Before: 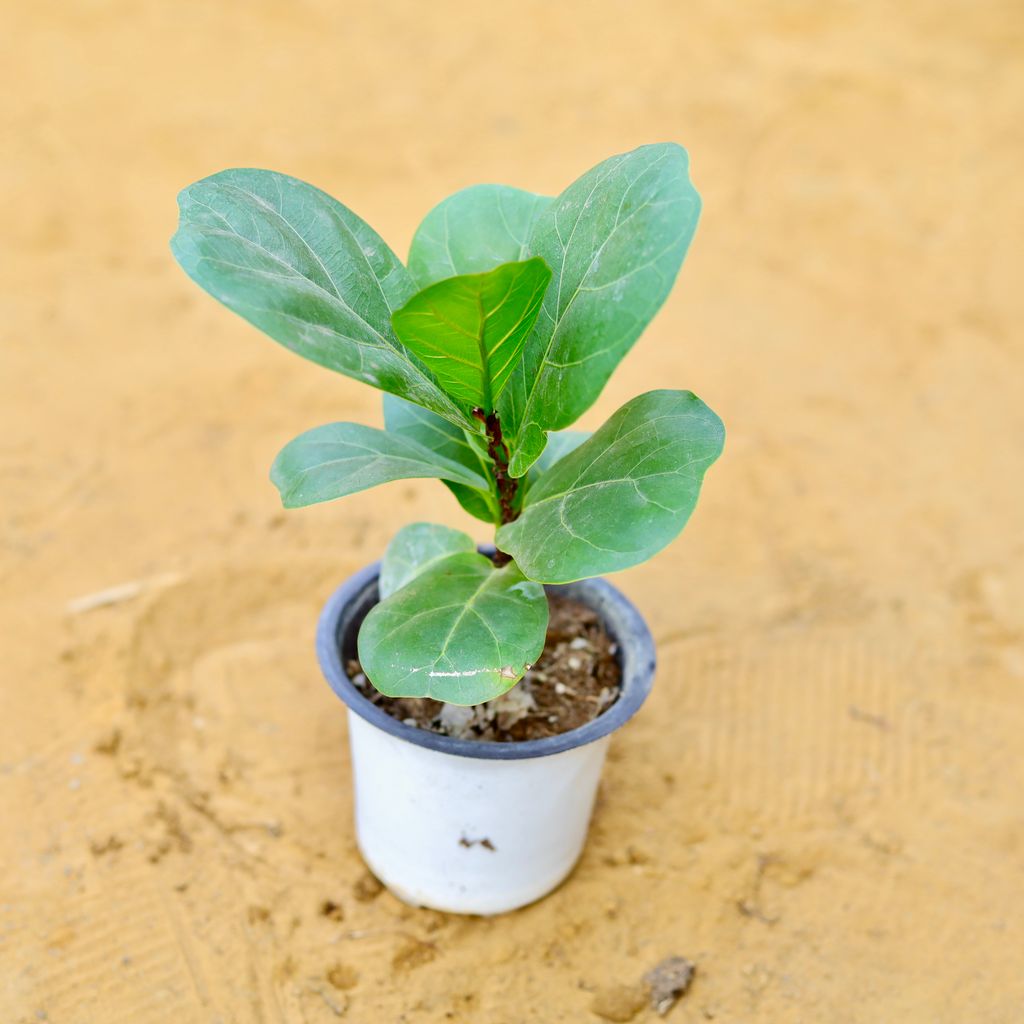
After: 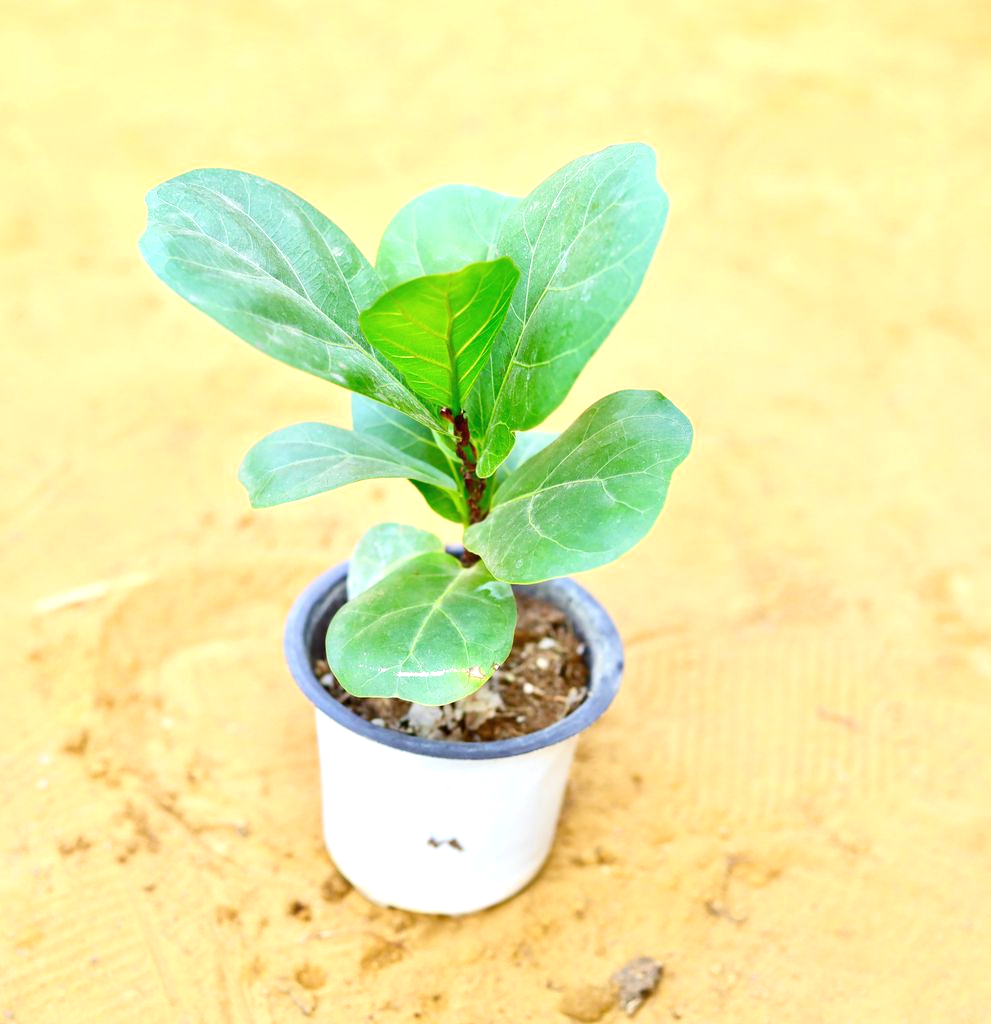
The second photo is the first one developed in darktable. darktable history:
exposure: black level correction 0, exposure 0.948 EV, compensate highlight preservation false
color balance rgb: perceptual saturation grading › global saturation 0.1%, contrast -10.378%
crop and rotate: left 3.216%
